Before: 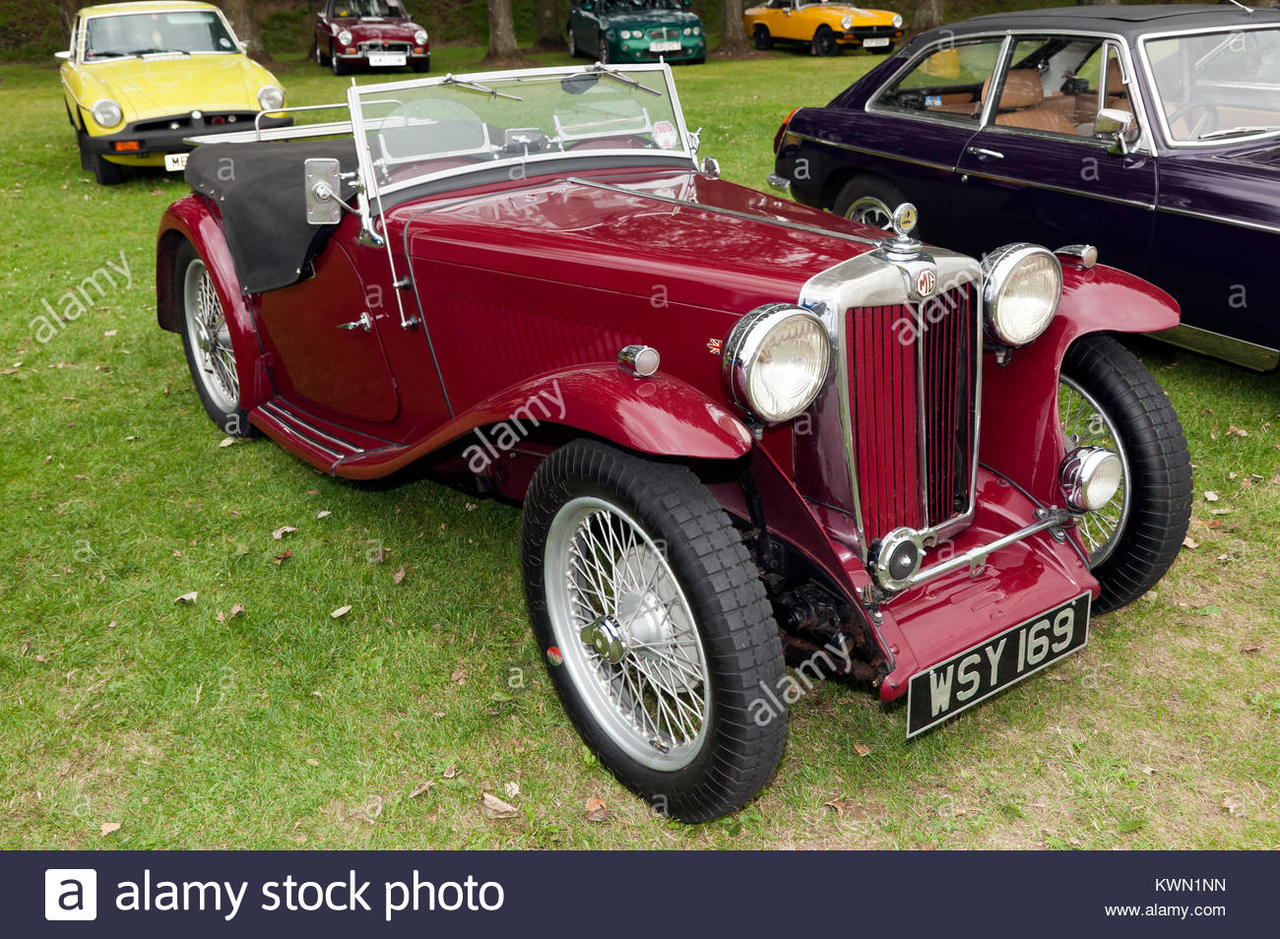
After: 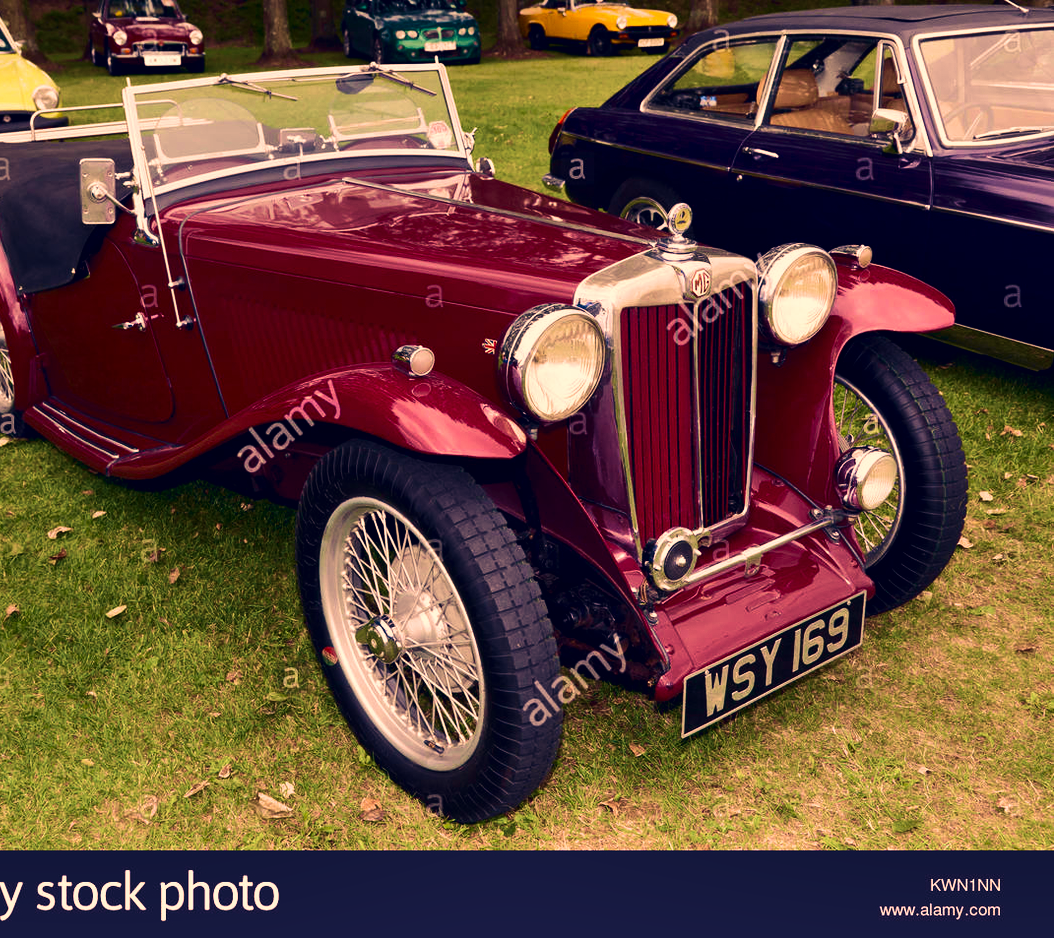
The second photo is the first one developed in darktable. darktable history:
crop: left 17.582%, bottom 0.031%
velvia: strength 75%
contrast brightness saturation: contrast 0.13, brightness -0.24, saturation 0.14
color correction: highlights a* 19.59, highlights b* 27.49, shadows a* 3.46, shadows b* -17.28, saturation 0.73
shadows and highlights: soften with gaussian
